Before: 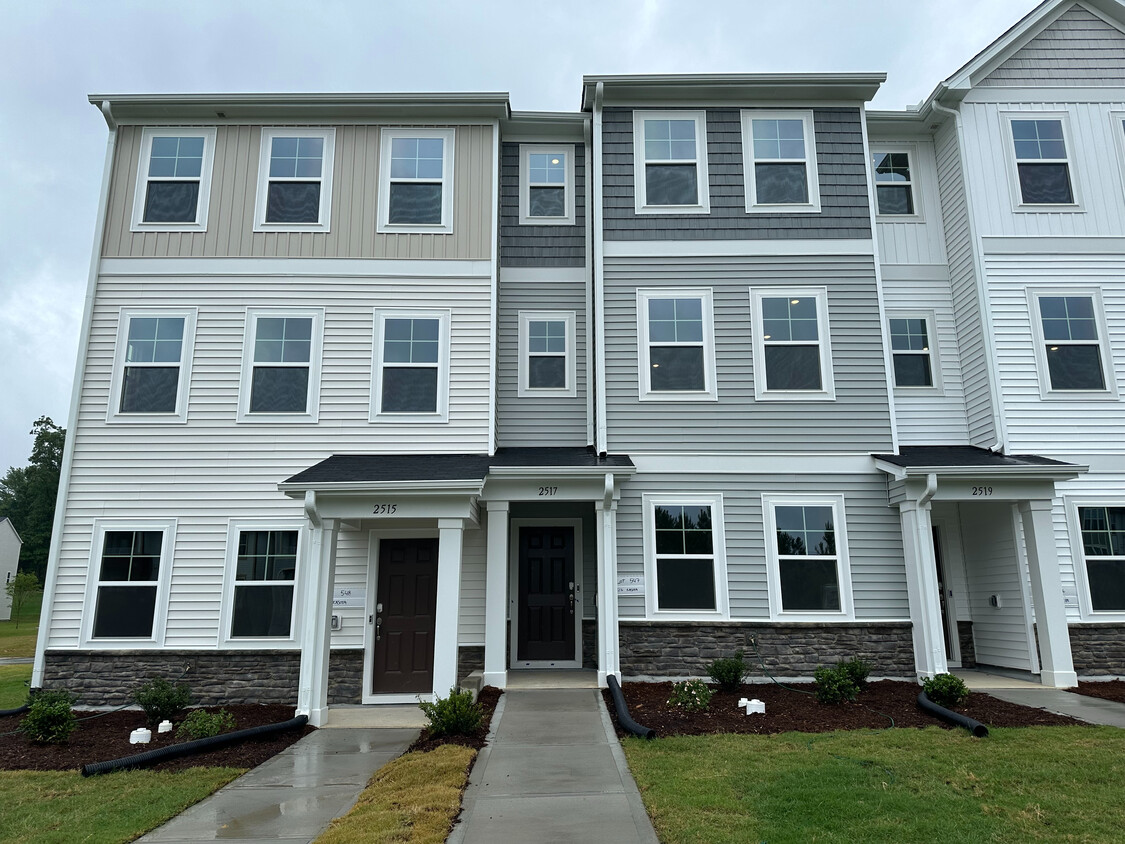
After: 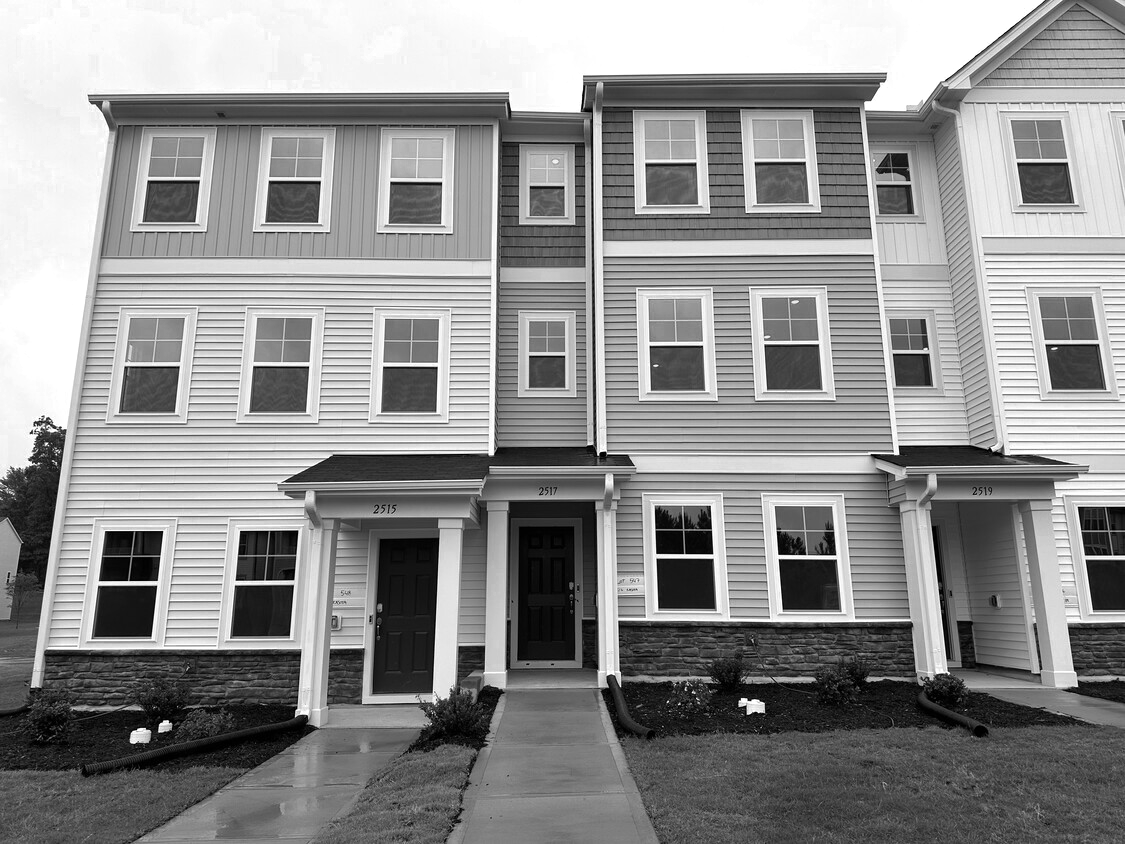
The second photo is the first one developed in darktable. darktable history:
color balance rgb: perceptual saturation grading › global saturation 25.717%, global vibrance 20%
color zones: curves: ch0 [(0, 0.613) (0.01, 0.613) (0.245, 0.448) (0.498, 0.529) (0.642, 0.665) (0.879, 0.777) (0.99, 0.613)]; ch1 [(0, 0) (0.143, 0) (0.286, 0) (0.429, 0) (0.571, 0) (0.714, 0) (0.857, 0)]
